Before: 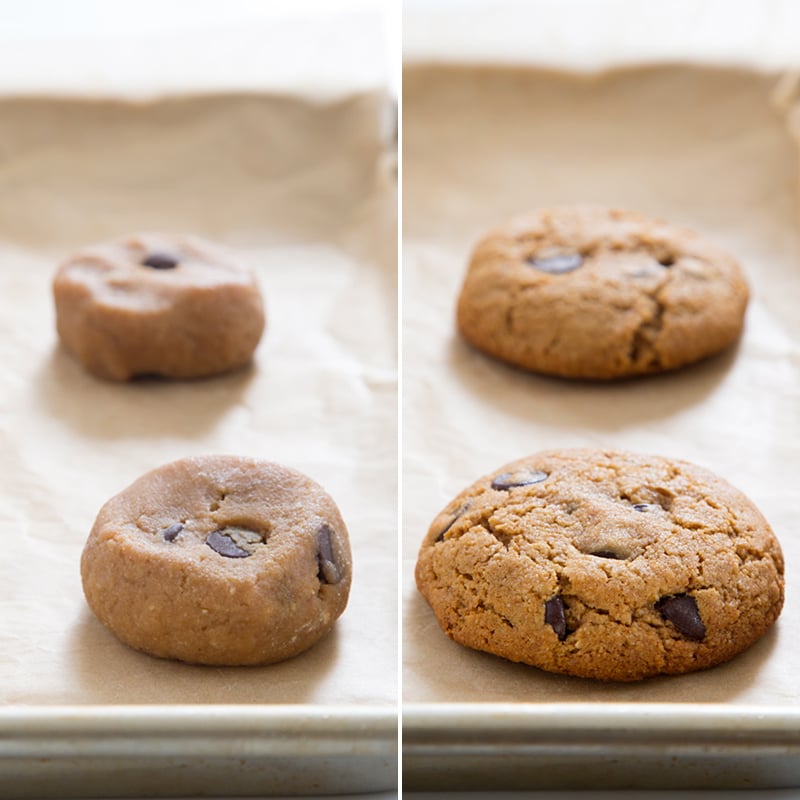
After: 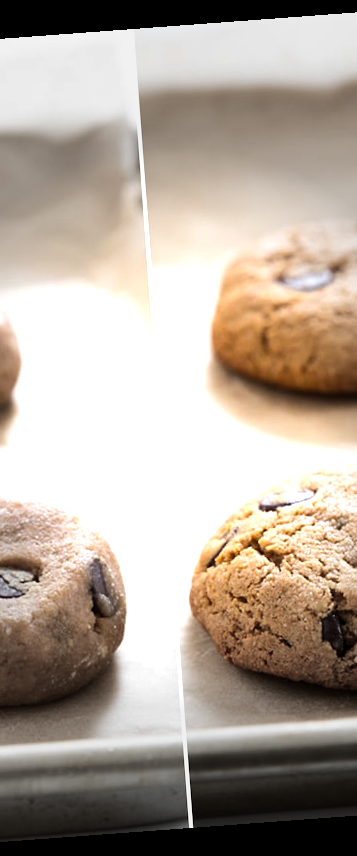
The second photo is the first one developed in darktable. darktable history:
vignetting: fall-off start 31.28%, fall-off radius 34.64%, brightness -0.575
rotate and perspective: rotation -4.25°, automatic cropping off
tone equalizer: -8 EV -1.08 EV, -7 EV -1.01 EV, -6 EV -0.867 EV, -5 EV -0.578 EV, -3 EV 0.578 EV, -2 EV 0.867 EV, -1 EV 1.01 EV, +0 EV 1.08 EV, edges refinement/feathering 500, mask exposure compensation -1.57 EV, preserve details no
crop: left 31.229%, right 27.105%
